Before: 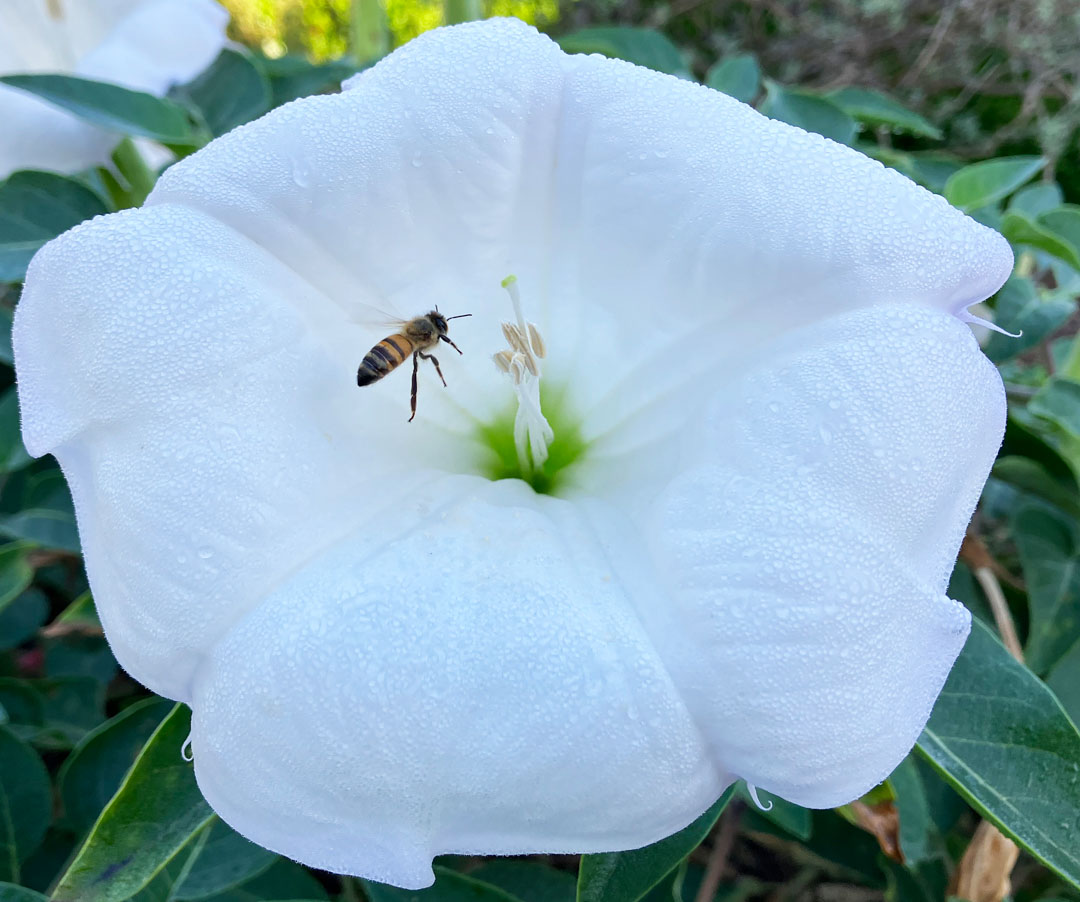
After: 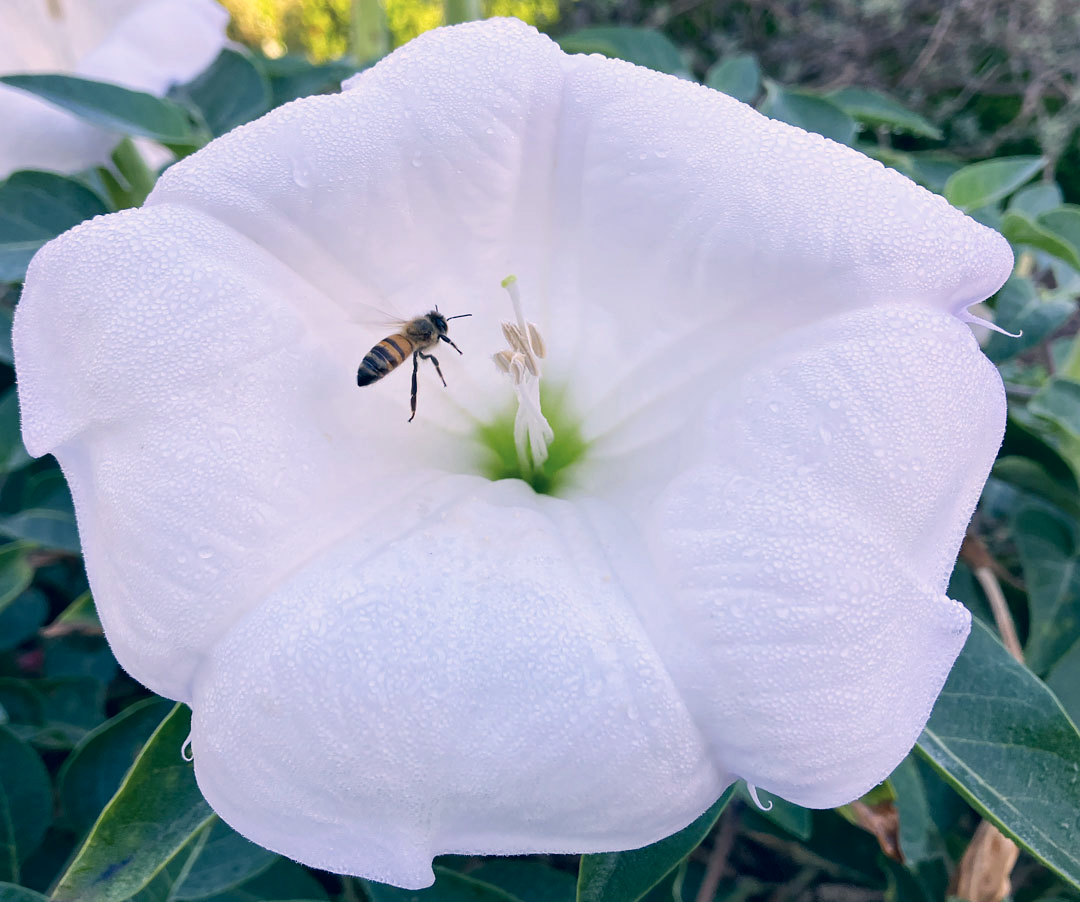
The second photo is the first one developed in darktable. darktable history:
color correction: highlights a* 14.32, highlights b* 5.78, shadows a* -5.33, shadows b* -15.55, saturation 0.86
